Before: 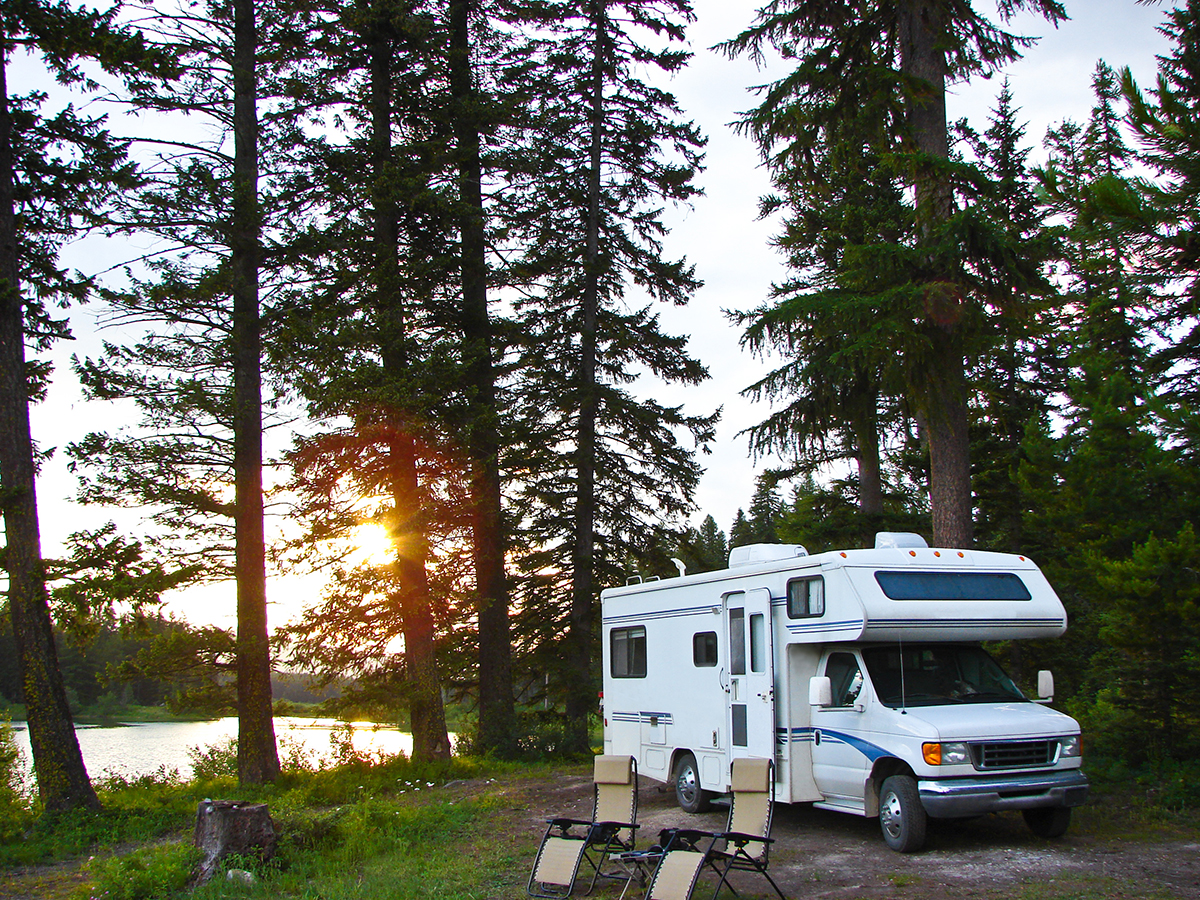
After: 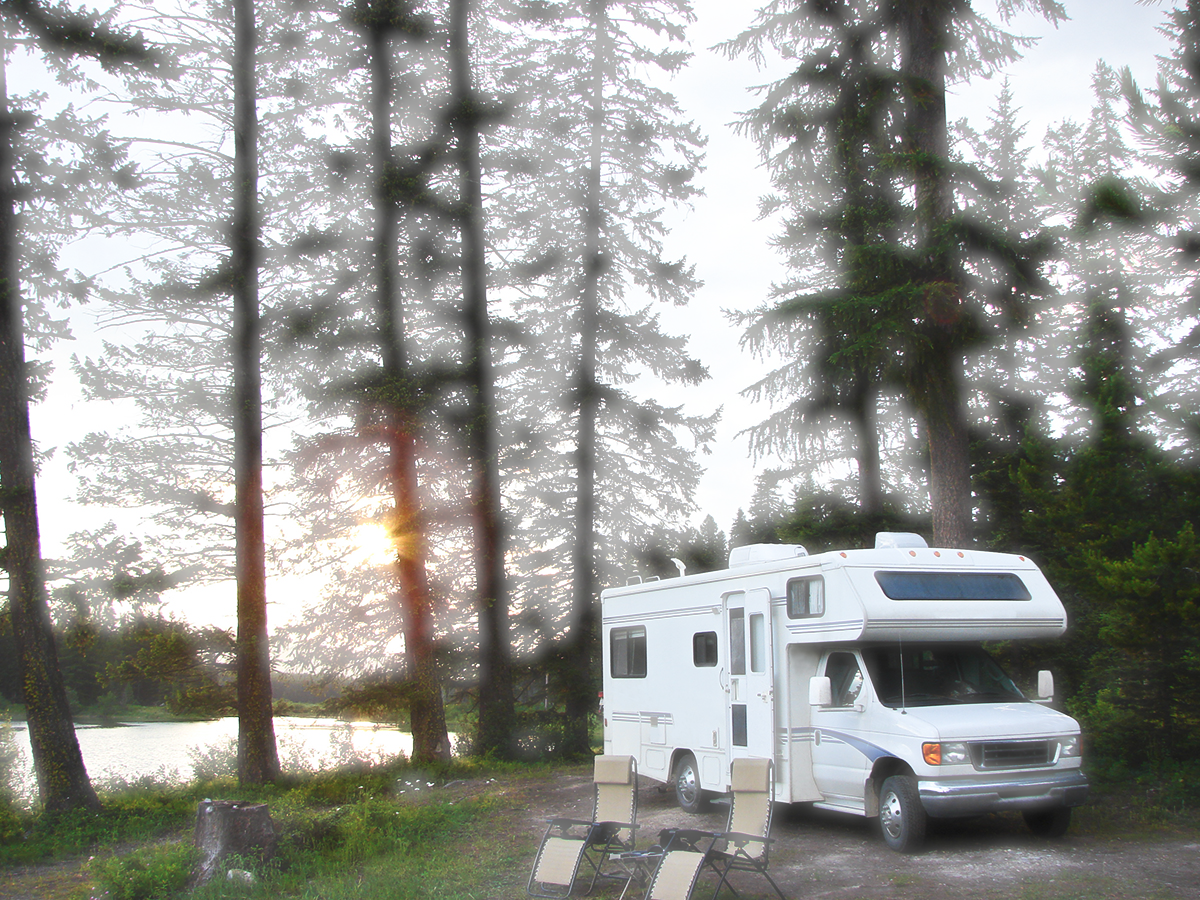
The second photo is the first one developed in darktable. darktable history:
haze removal: strength -0.893, distance 0.226, compatibility mode true, adaptive false
